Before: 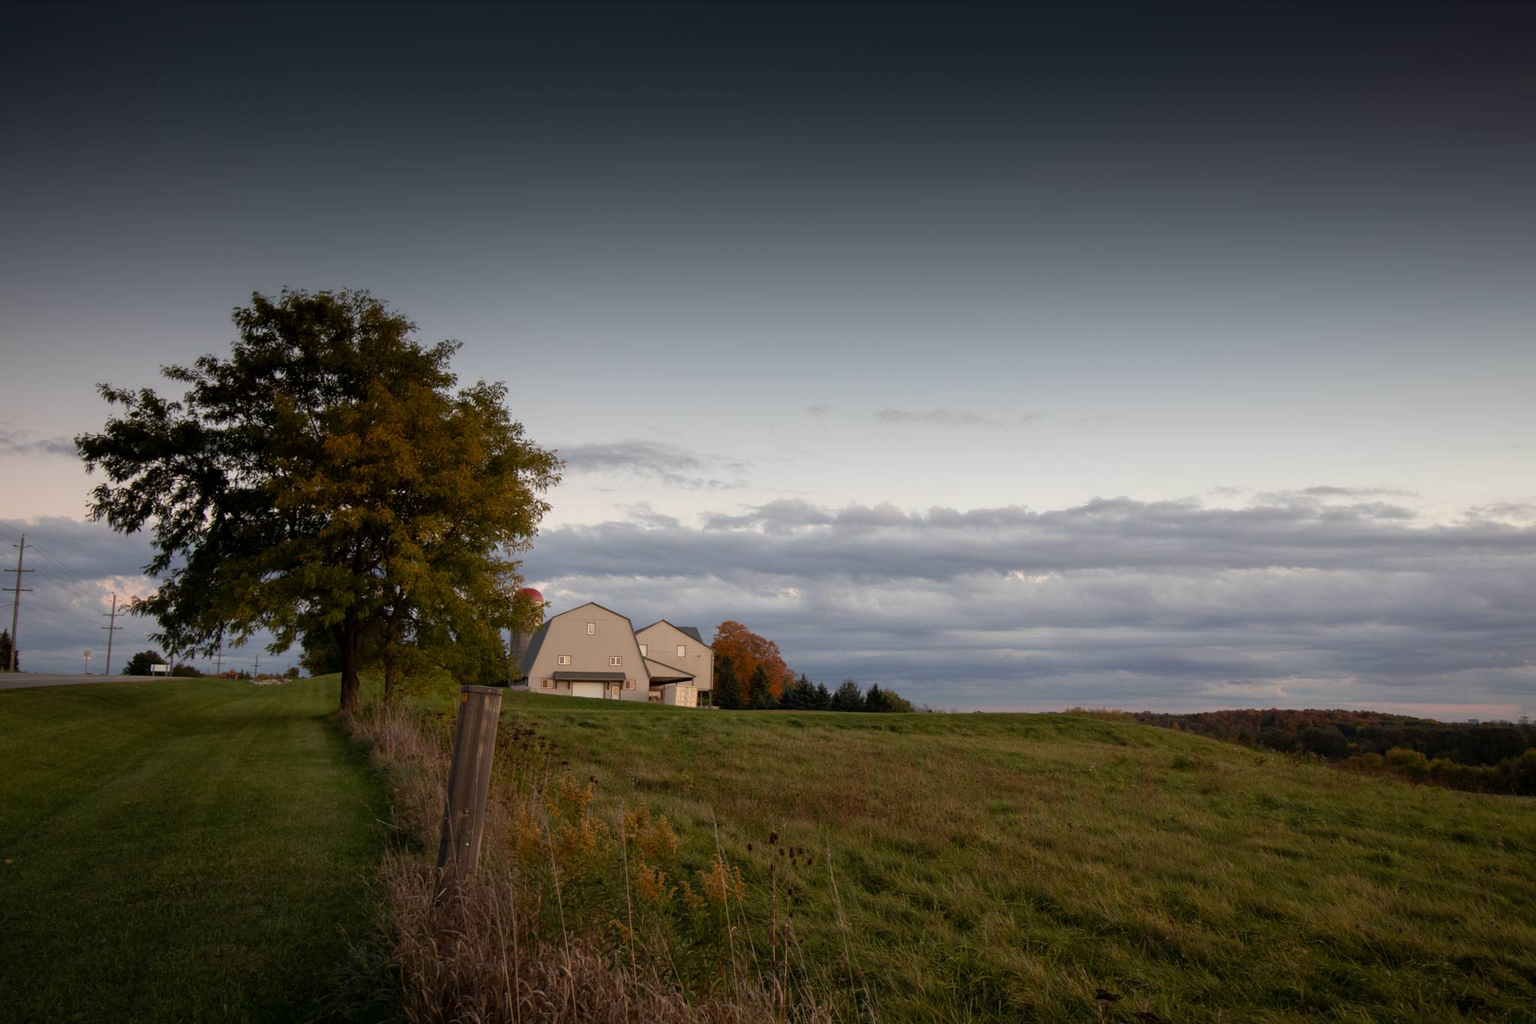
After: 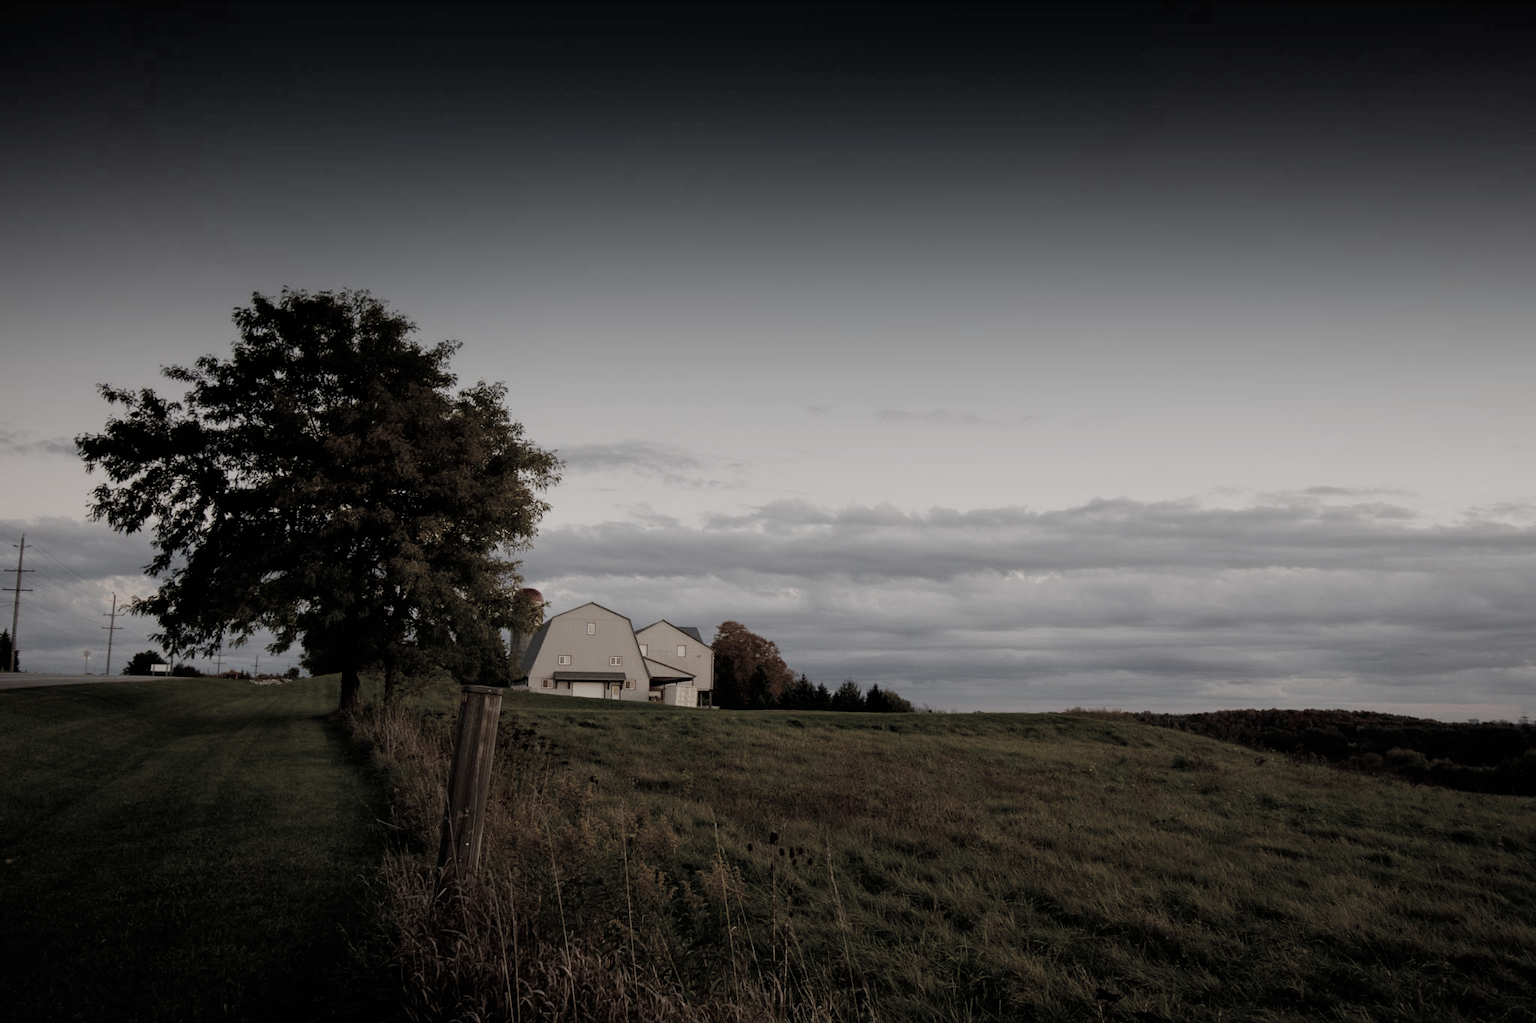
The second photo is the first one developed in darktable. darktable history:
color correction: highlights b* -0.024, saturation 0.291
color balance rgb: highlights gain › chroma 1.74%, highlights gain › hue 57.05°, perceptual saturation grading › global saturation 25.846%, global vibrance 1.529%, saturation formula JzAzBz (2021)
filmic rgb: black relative exposure -7.21 EV, white relative exposure 5.34 EV, hardness 3.02, add noise in highlights 0, preserve chrominance no, color science v3 (2019), use custom middle-gray values true, contrast in highlights soft
